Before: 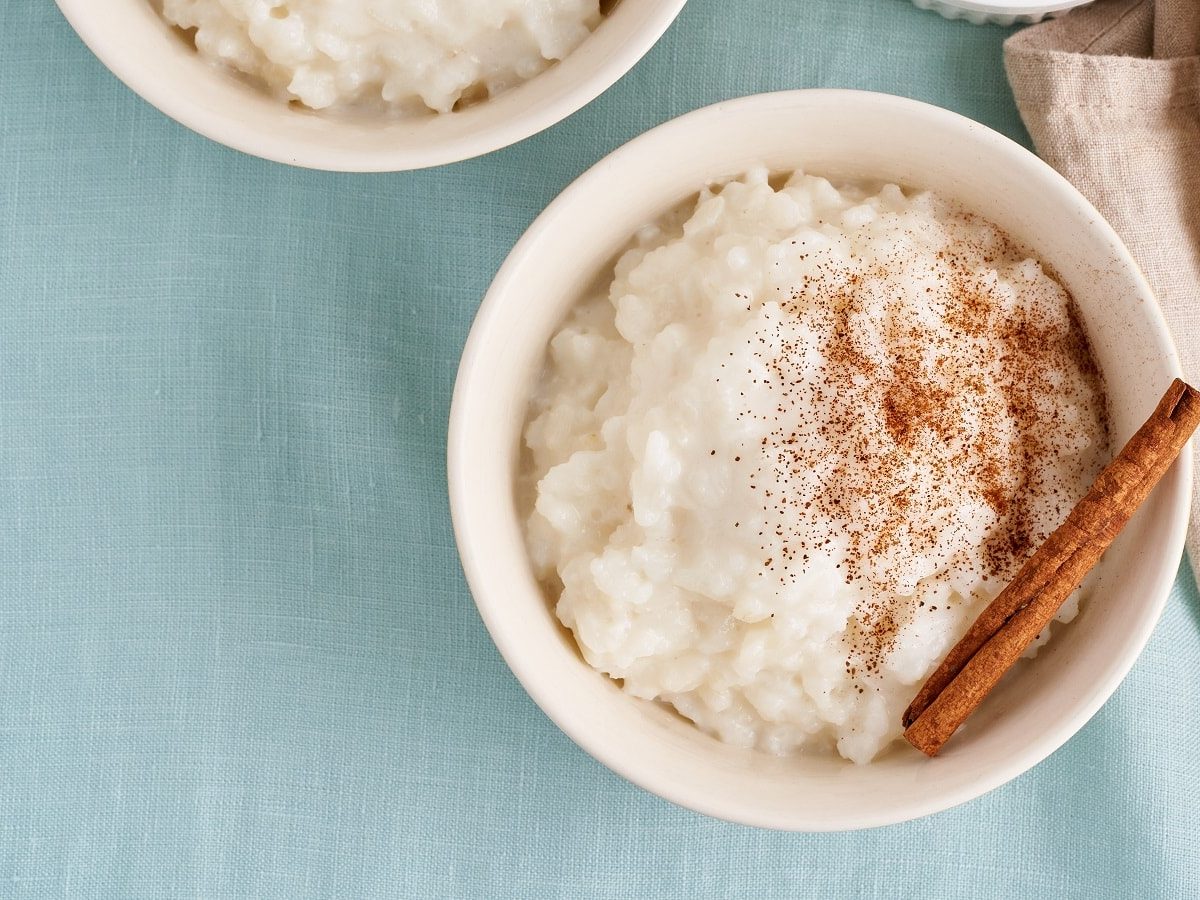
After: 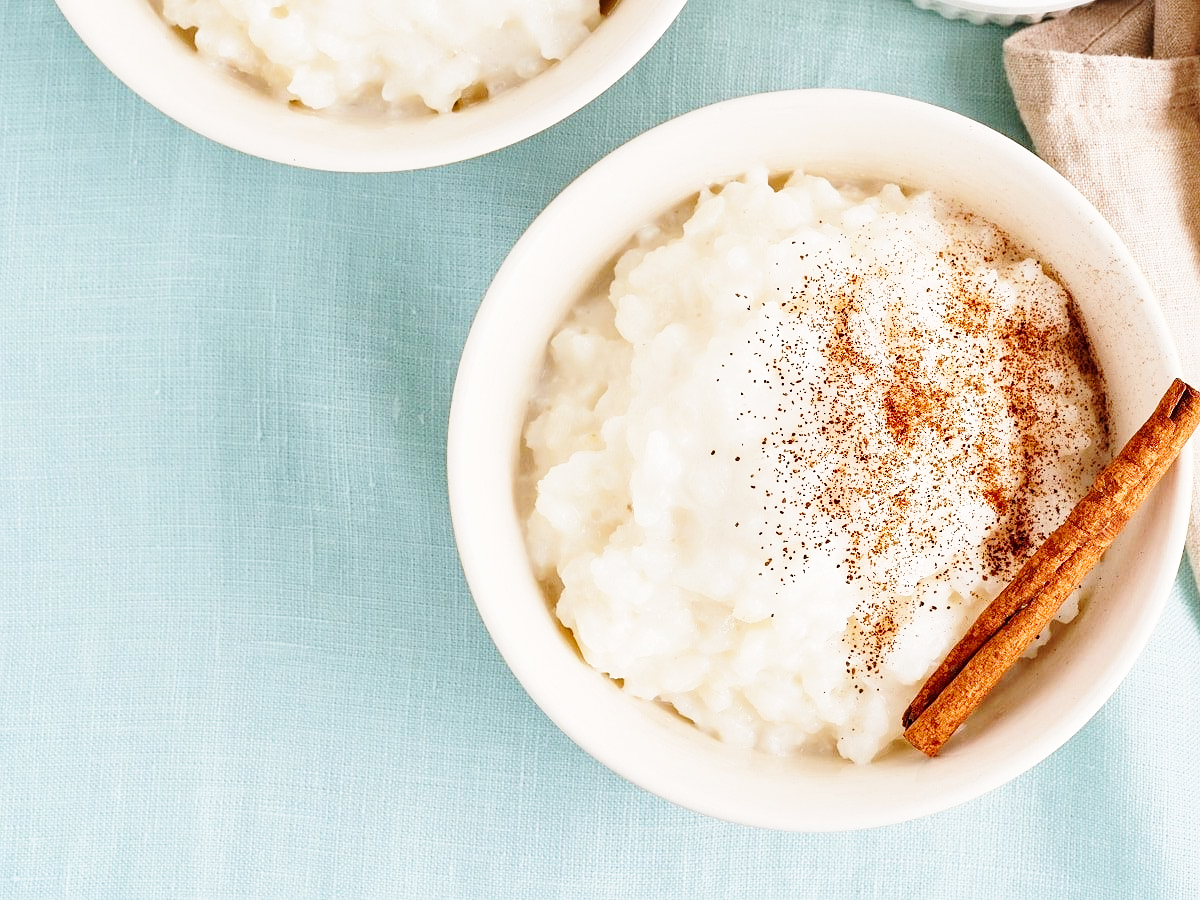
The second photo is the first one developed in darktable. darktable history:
sharpen: amount 0.2
base curve: curves: ch0 [(0, 0) (0.028, 0.03) (0.121, 0.232) (0.46, 0.748) (0.859, 0.968) (1, 1)], preserve colors none
